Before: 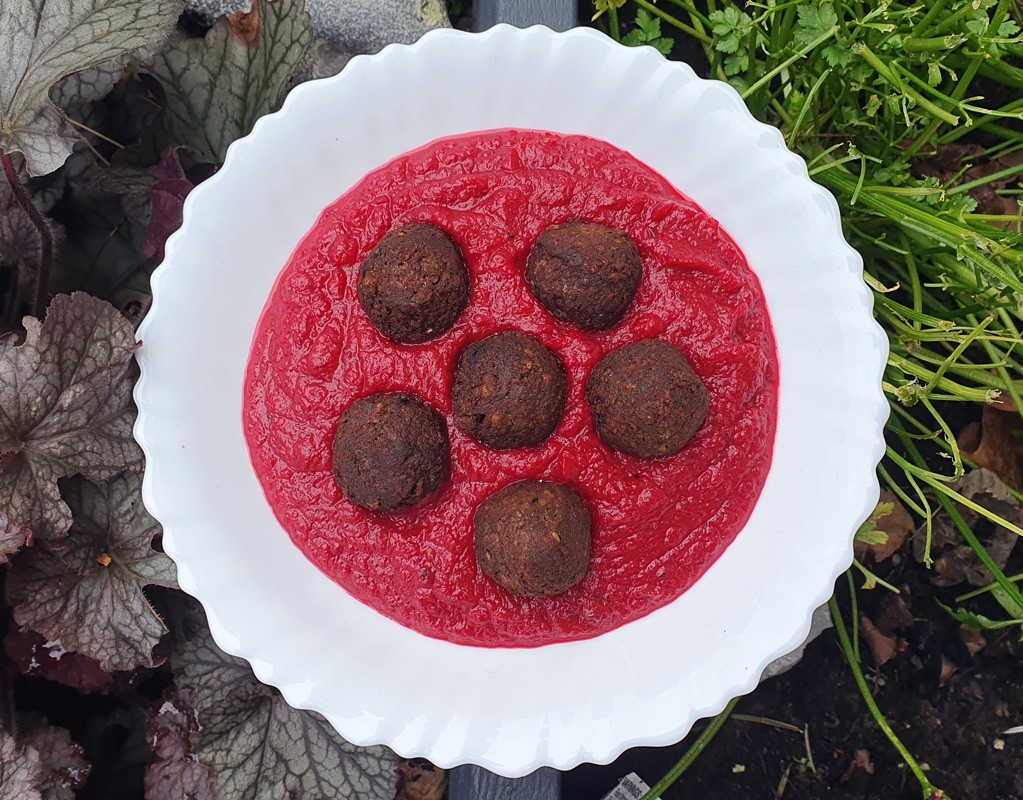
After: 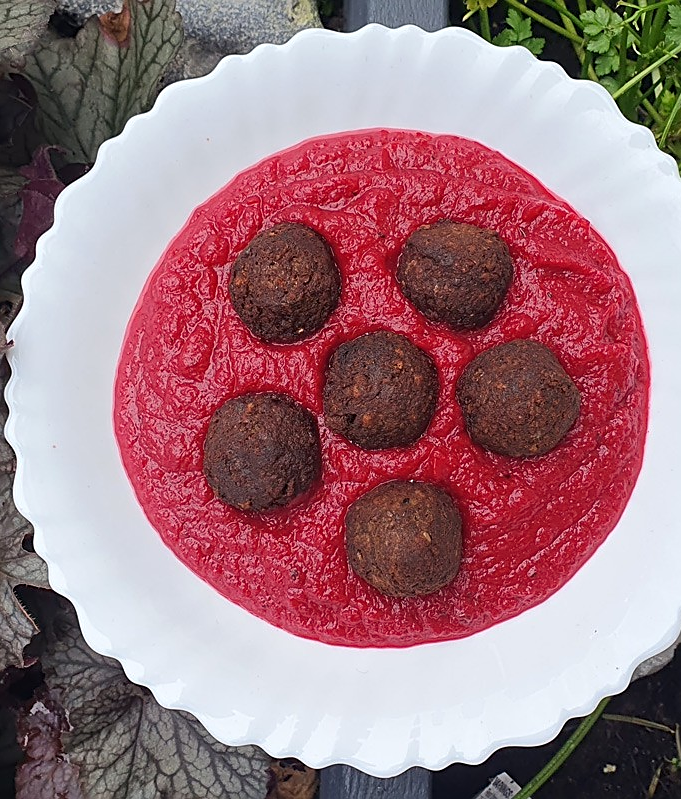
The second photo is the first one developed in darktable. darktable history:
crop and rotate: left 12.648%, right 20.685%
tone equalizer: on, module defaults
sharpen: on, module defaults
